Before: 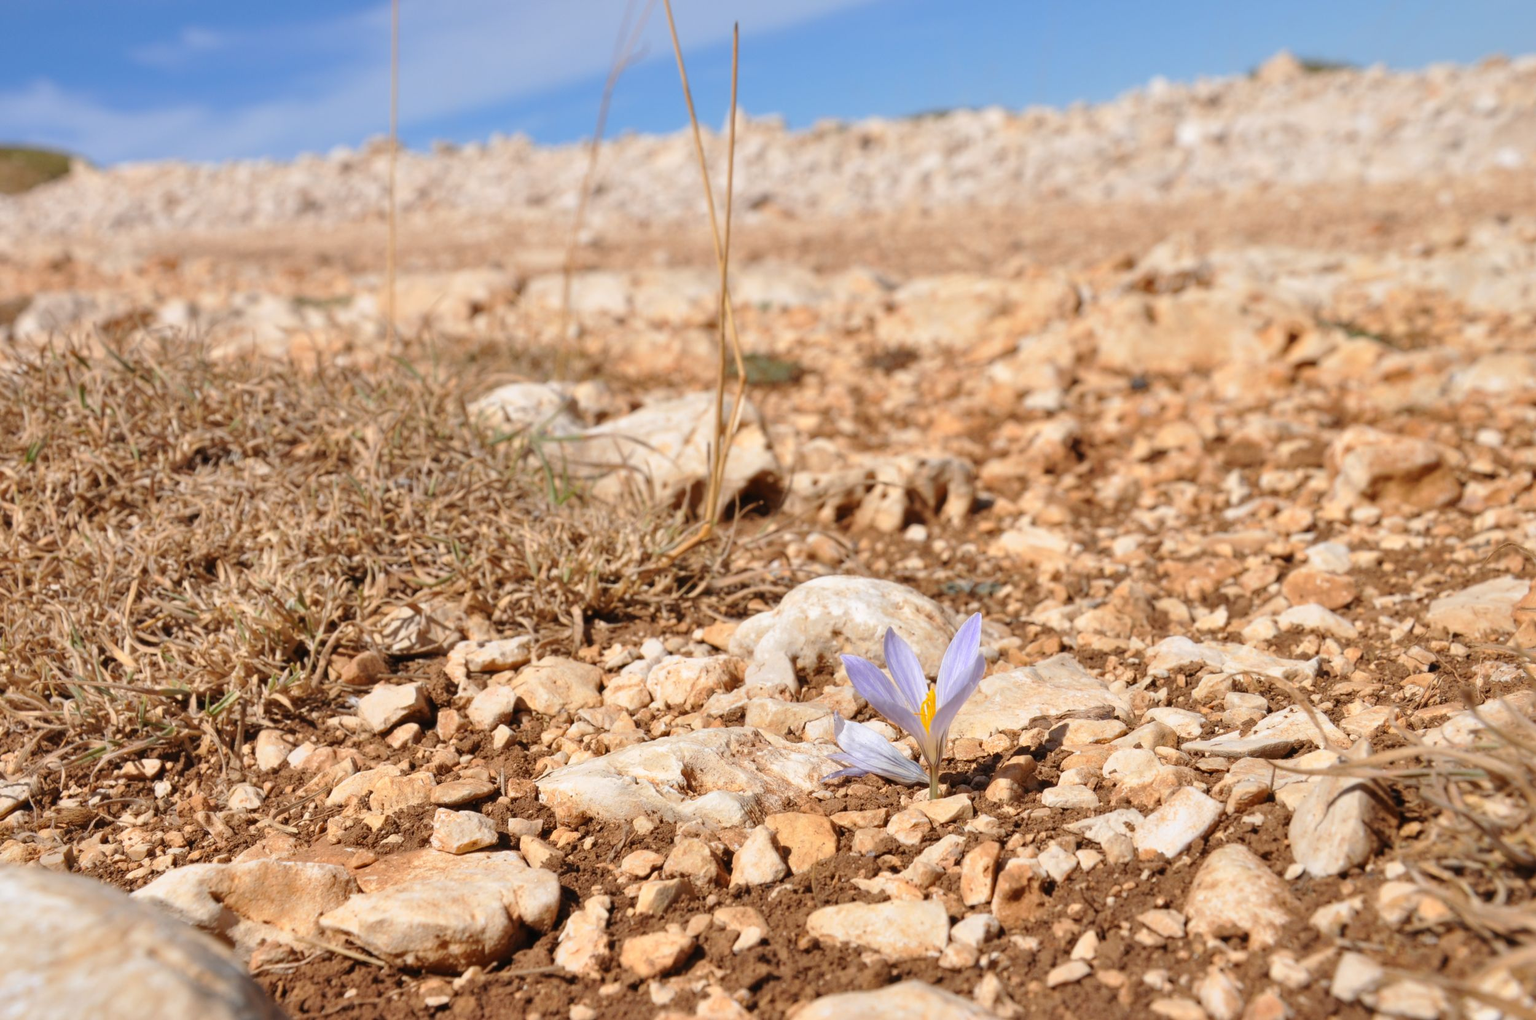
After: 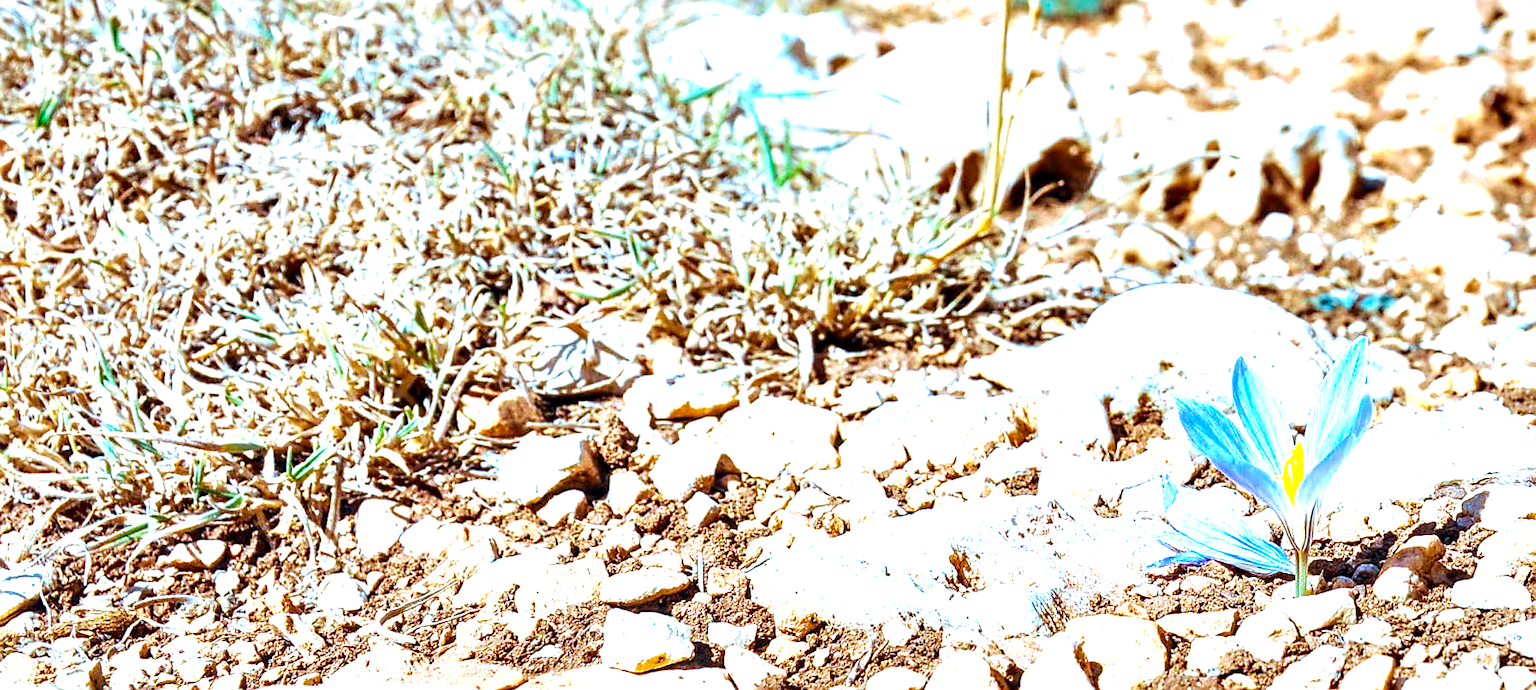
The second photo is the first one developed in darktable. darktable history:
crop: top 36.425%, right 28.206%, bottom 14.903%
local contrast: highlights 81%, shadows 57%, detail 174%, midtone range 0.604
sharpen: radius 1.379, amount 1.235, threshold 0.826
base curve: curves: ch0 [(0, 0) (0.297, 0.298) (1, 1)], preserve colors none
color balance rgb: linear chroma grading › global chroma 25.296%, perceptual saturation grading › global saturation 37.221%, global vibrance 20%
exposure: black level correction 0.001, exposure 1.645 EV, compensate highlight preservation false
color calibration: illuminant custom, x 0.432, y 0.395, temperature 3061.01 K
velvia: on, module defaults
